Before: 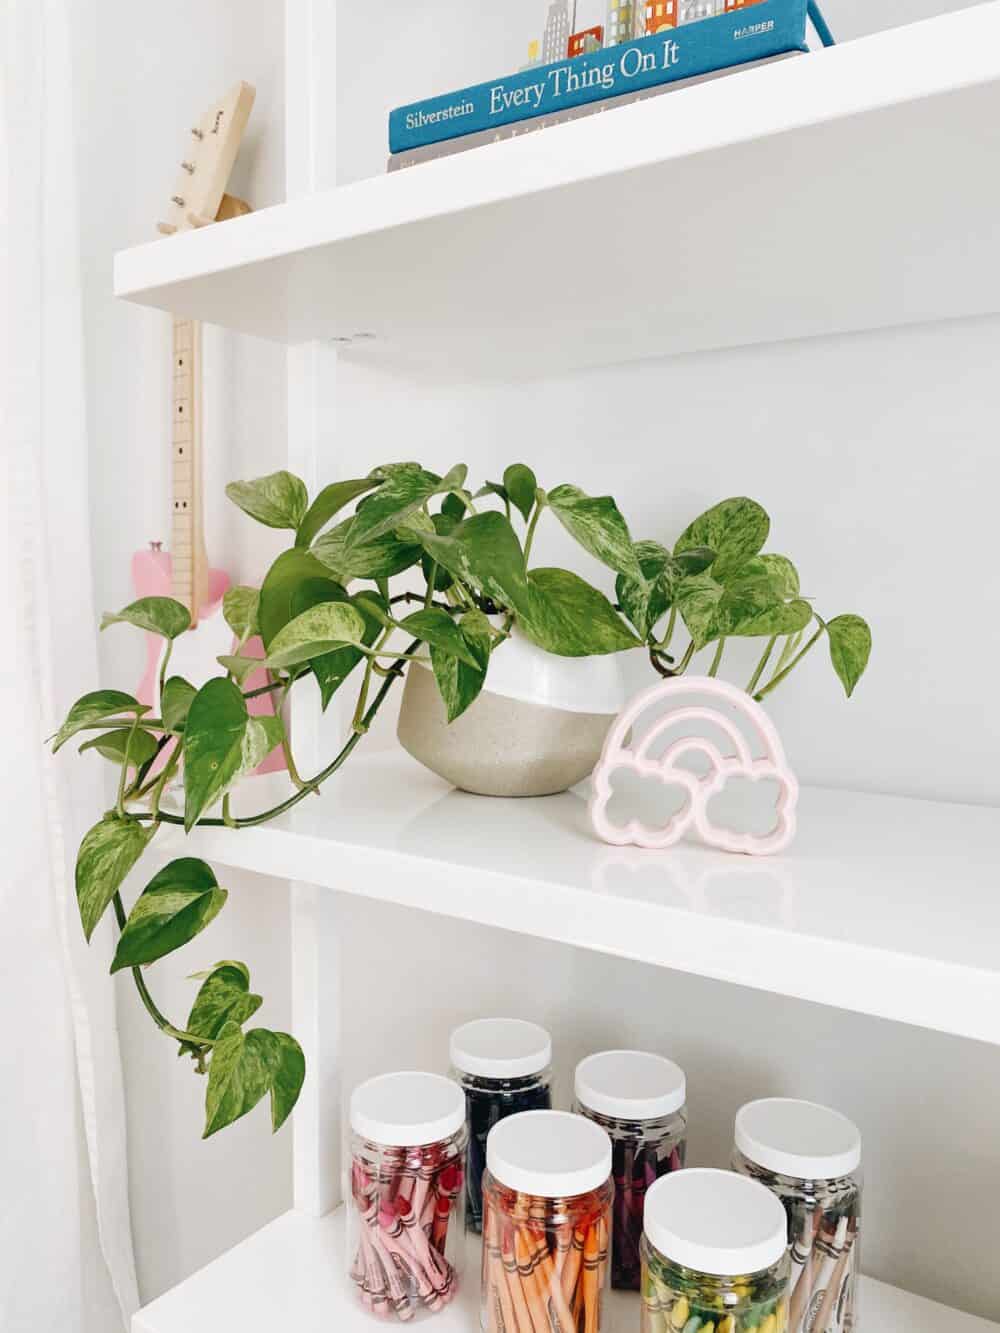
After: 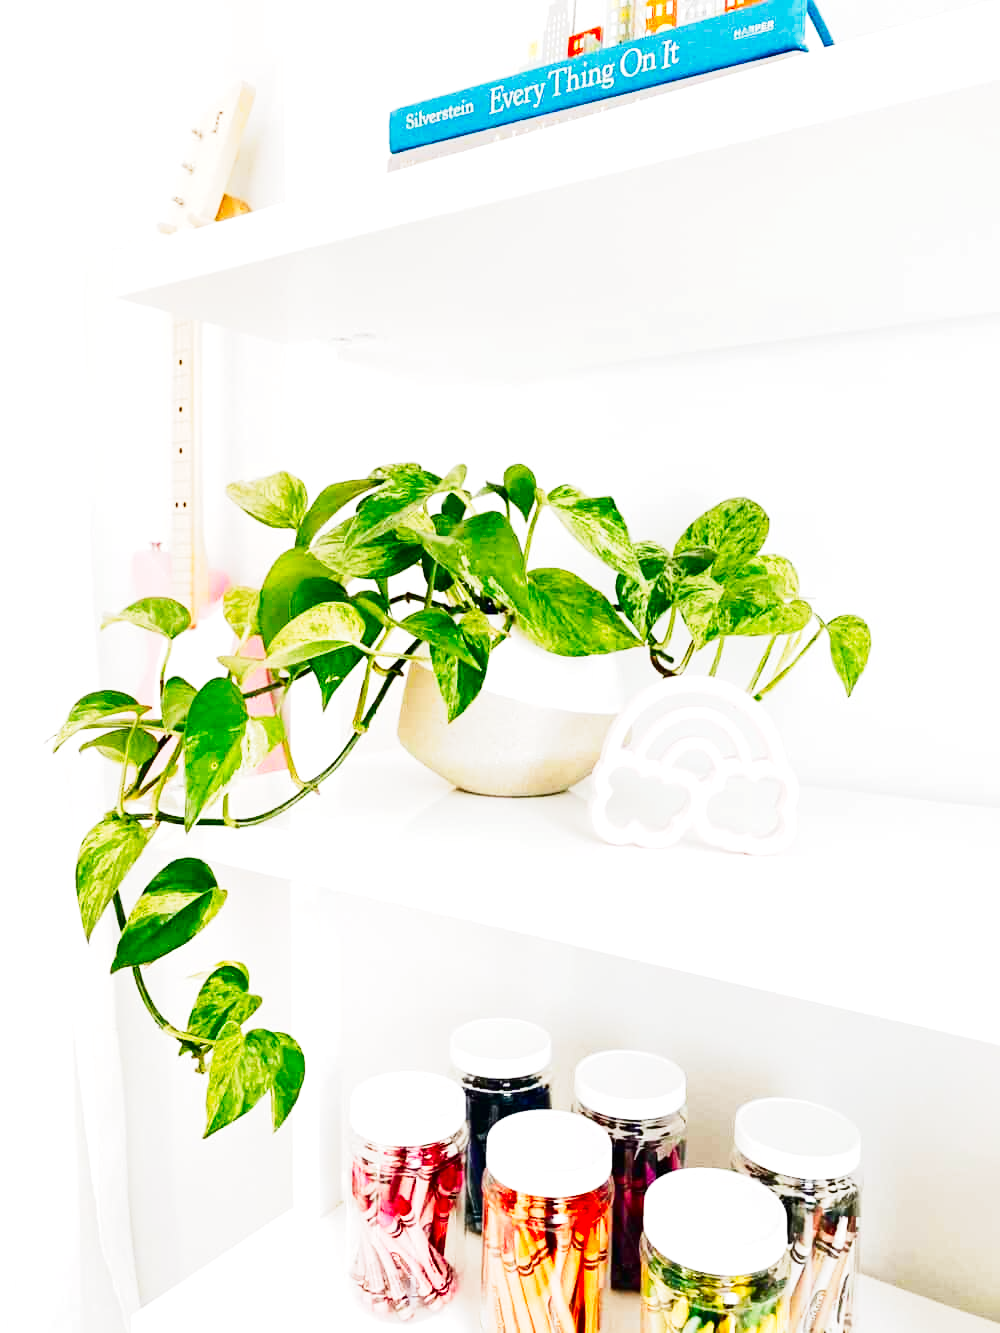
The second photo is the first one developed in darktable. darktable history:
tone curve: curves: ch0 [(0, 0) (0.003, 0.003) (0.011, 0.012) (0.025, 0.027) (0.044, 0.048) (0.069, 0.074) (0.1, 0.117) (0.136, 0.177) (0.177, 0.246) (0.224, 0.324) (0.277, 0.422) (0.335, 0.531) (0.399, 0.633) (0.468, 0.733) (0.543, 0.824) (0.623, 0.895) (0.709, 0.938) (0.801, 0.961) (0.898, 0.98) (1, 1)], preserve colors none
contrast brightness saturation: brightness -0.248, saturation 0.195
base curve: curves: ch0 [(0, 0) (0.235, 0.266) (0.503, 0.496) (0.786, 0.72) (1, 1)]
exposure: black level correction 0.001, exposure 0.498 EV, compensate highlight preservation false
